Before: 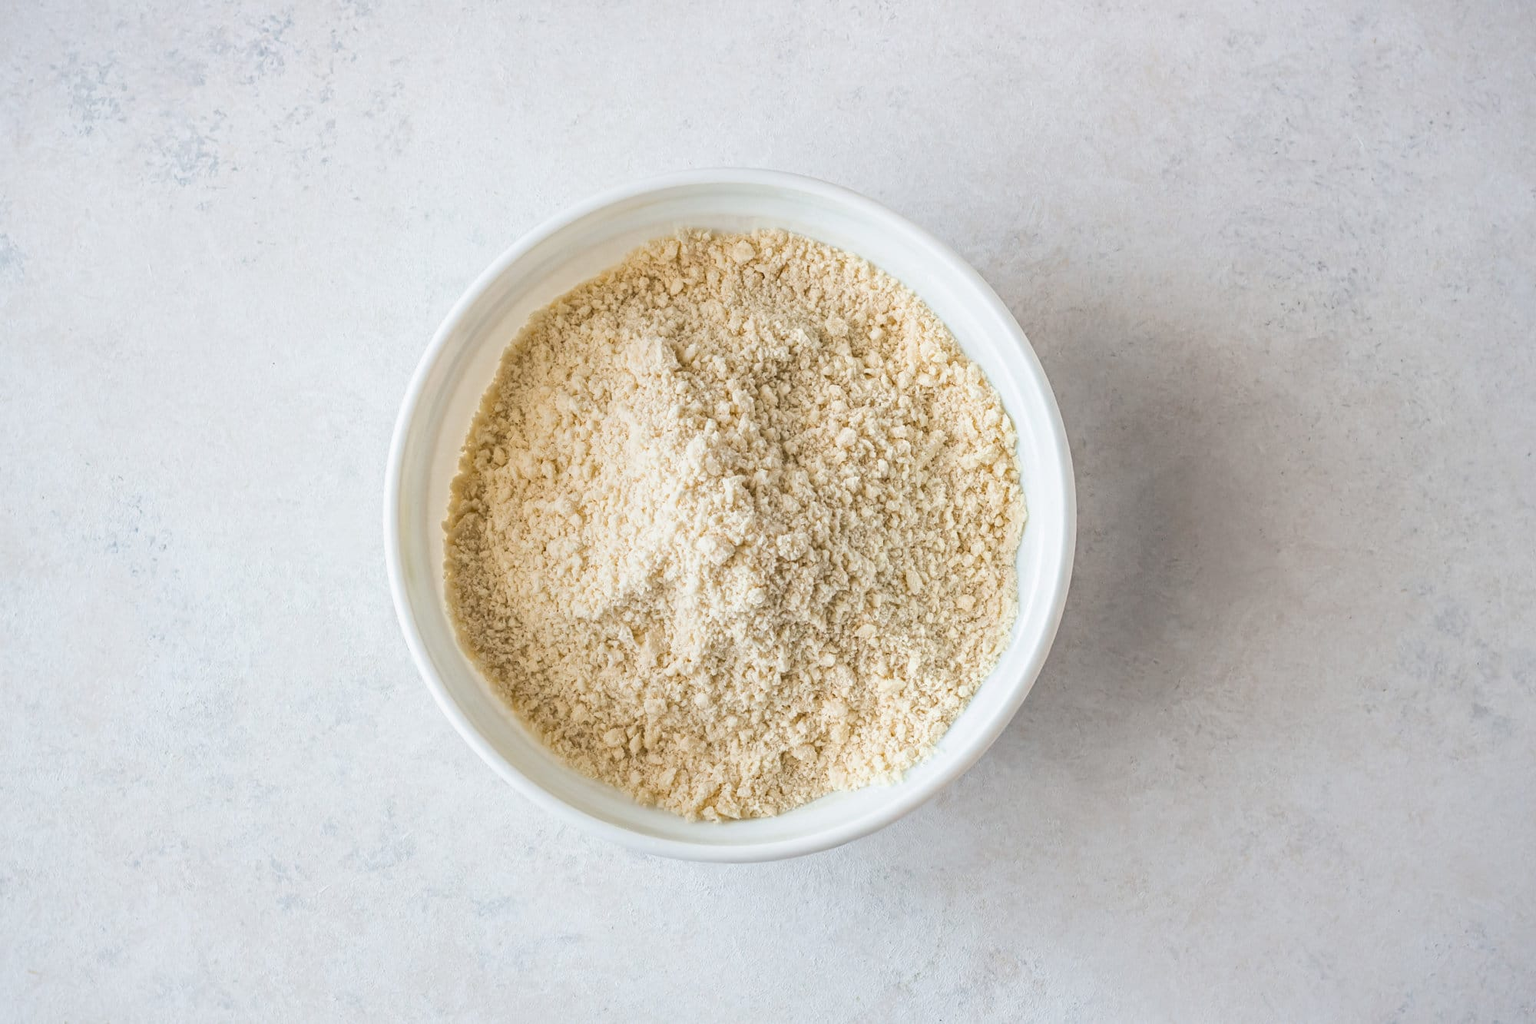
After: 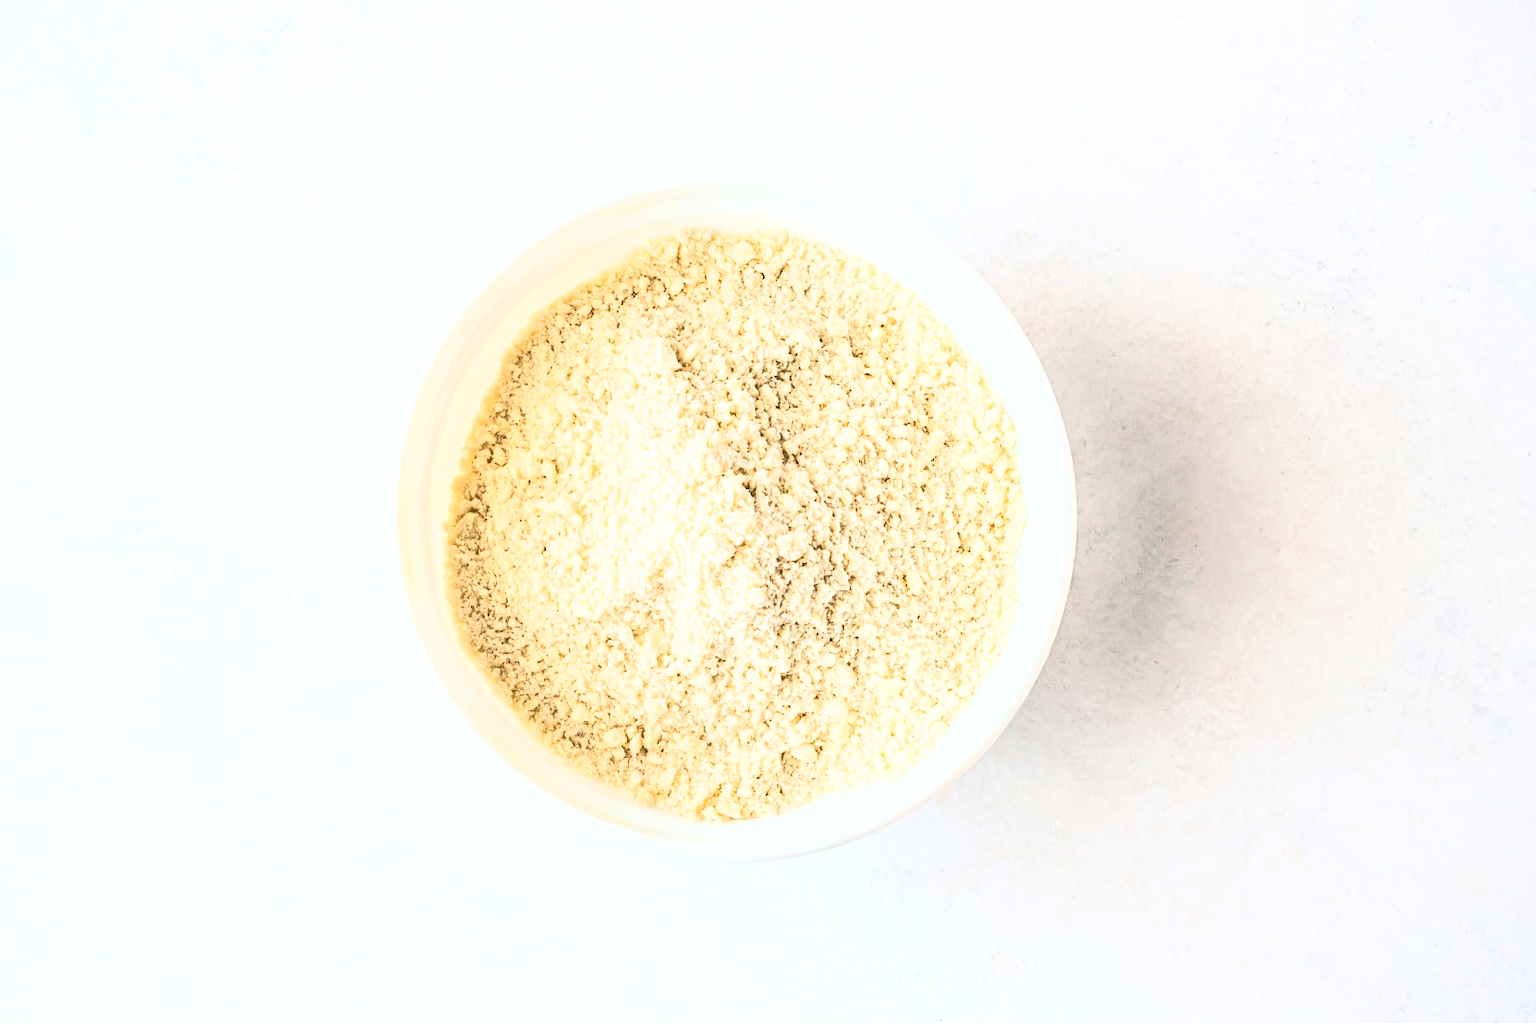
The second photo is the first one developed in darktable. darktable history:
base curve: curves: ch0 [(0, 0.015) (0.085, 0.116) (0.134, 0.298) (0.19, 0.545) (0.296, 0.764) (0.599, 0.982) (1, 1)]
tone equalizer: edges refinement/feathering 500, mask exposure compensation -1.57 EV, preserve details no
